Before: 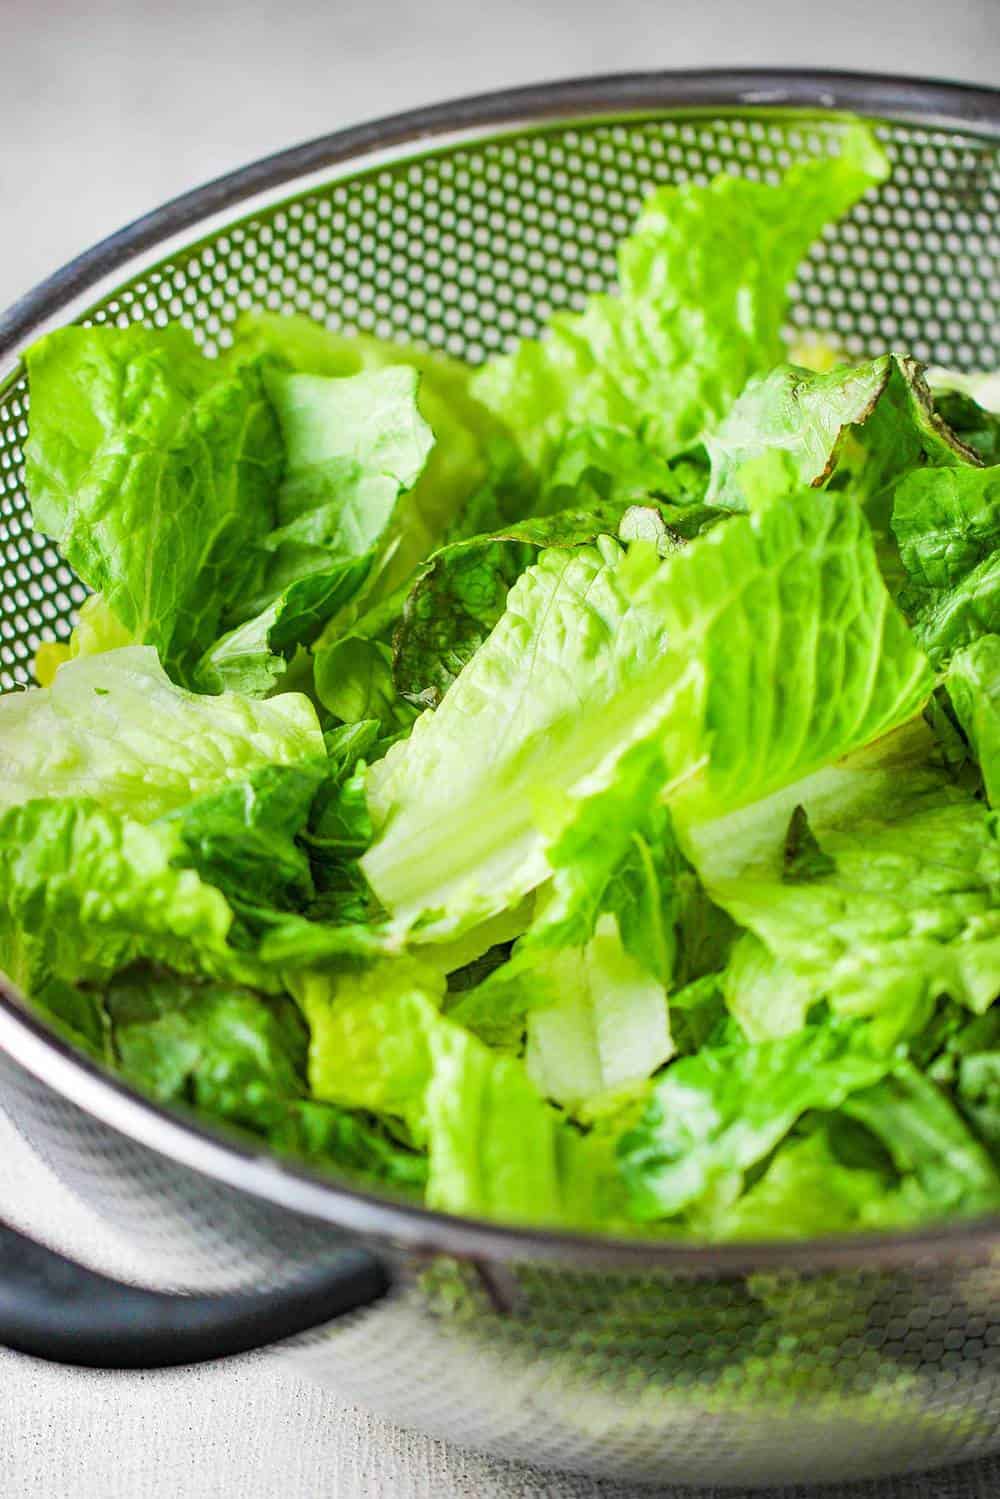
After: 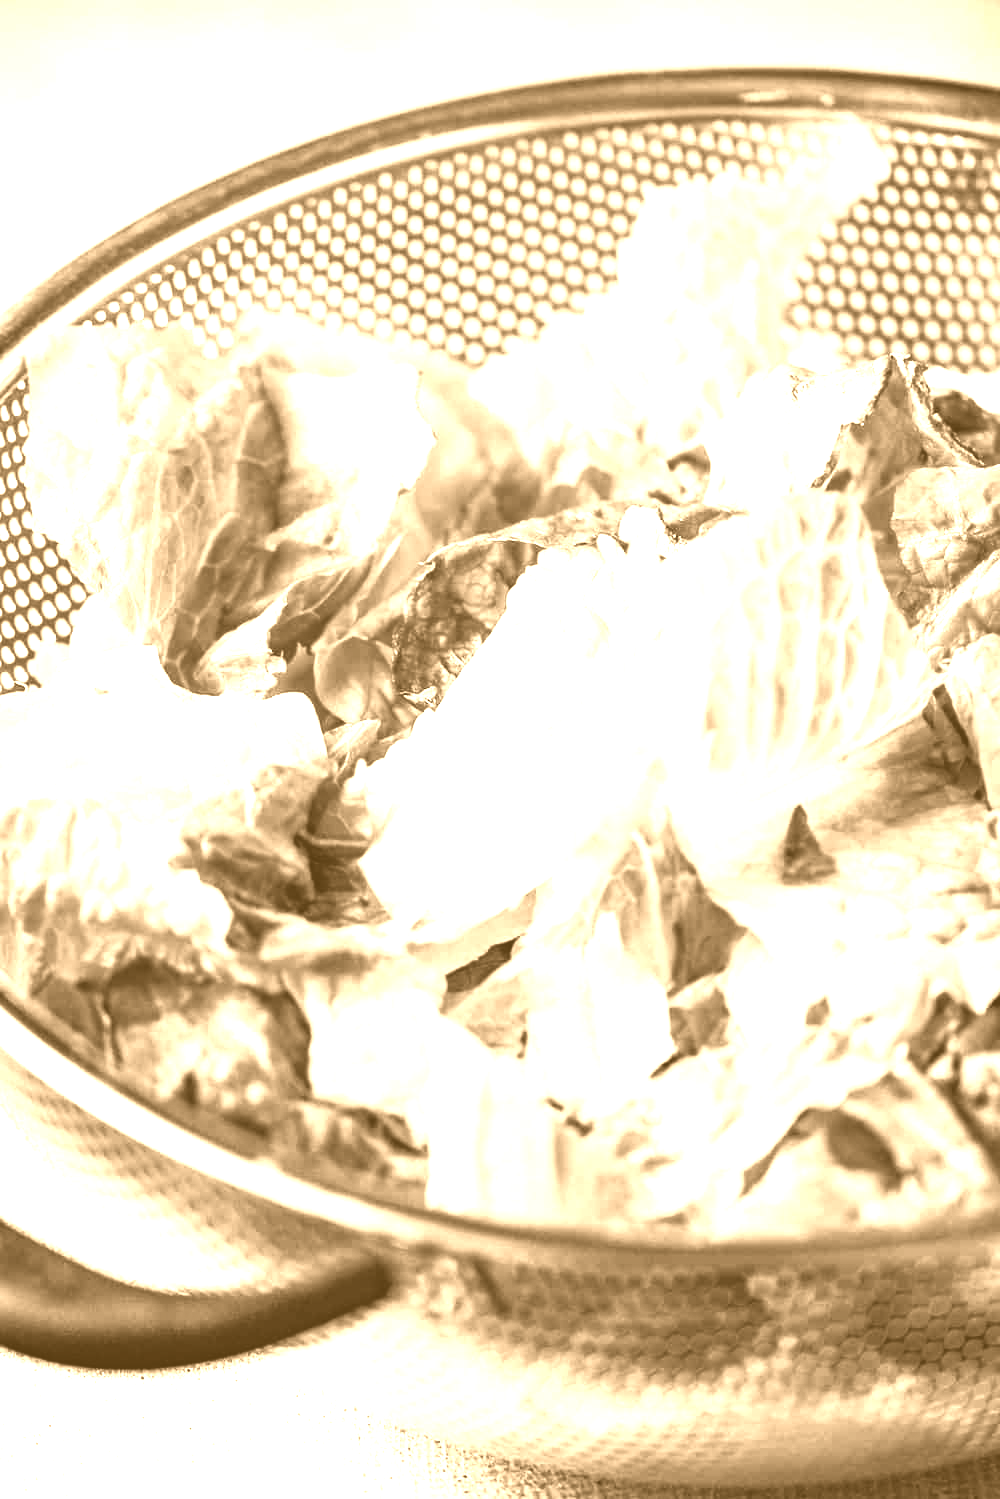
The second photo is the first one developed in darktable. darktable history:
tone equalizer: -8 EV -0.75 EV, -7 EV -0.7 EV, -6 EV -0.6 EV, -5 EV -0.4 EV, -3 EV 0.4 EV, -2 EV 0.6 EV, -1 EV 0.7 EV, +0 EV 0.75 EV, edges refinement/feathering 500, mask exposure compensation -1.57 EV, preserve details no
colorize: hue 28.8°, source mix 100%
color correction: highlights a* 7.34, highlights b* 4.37
